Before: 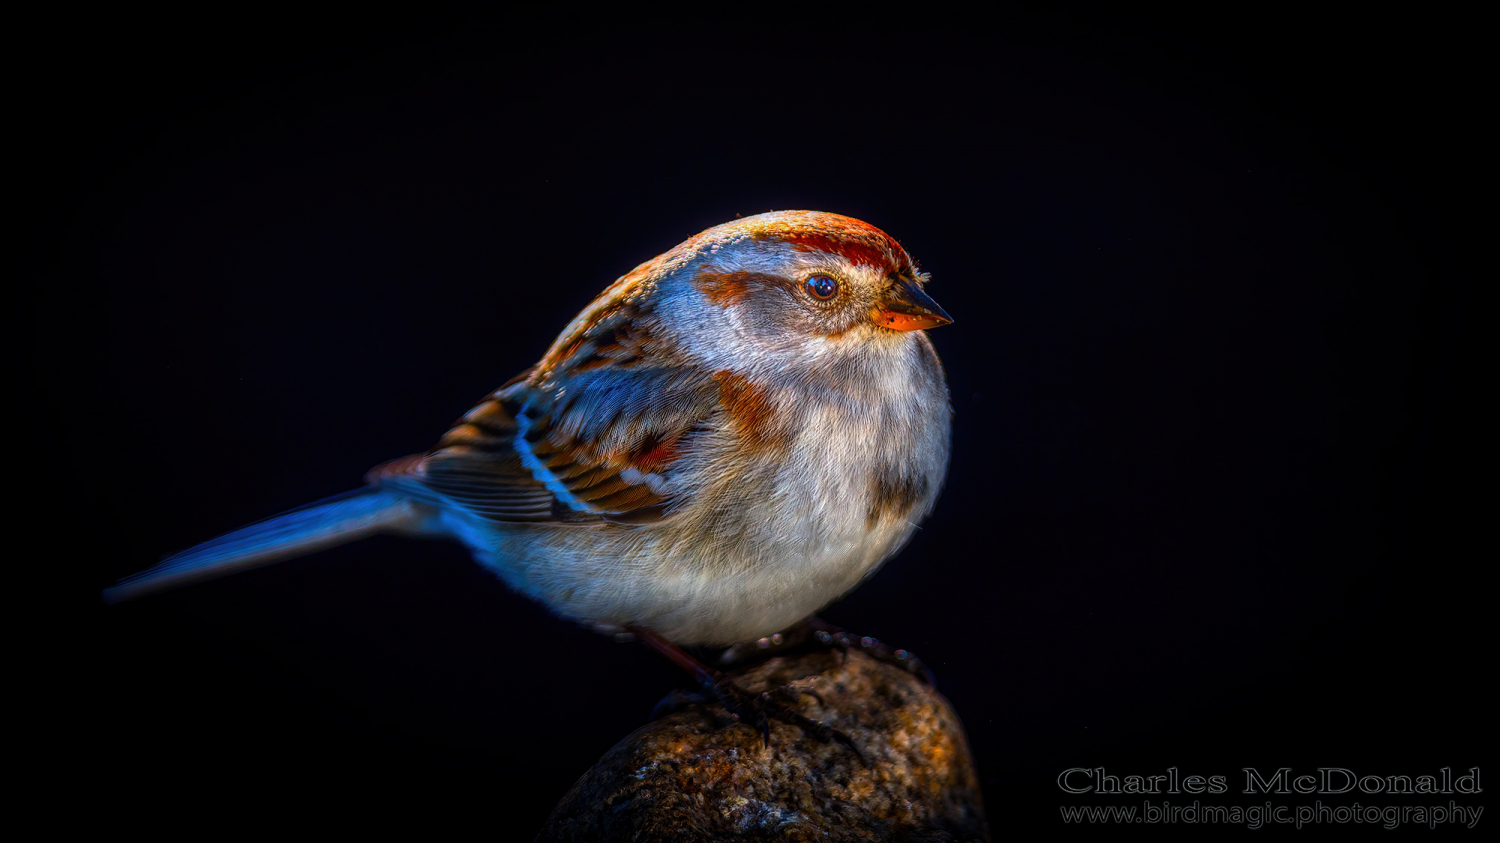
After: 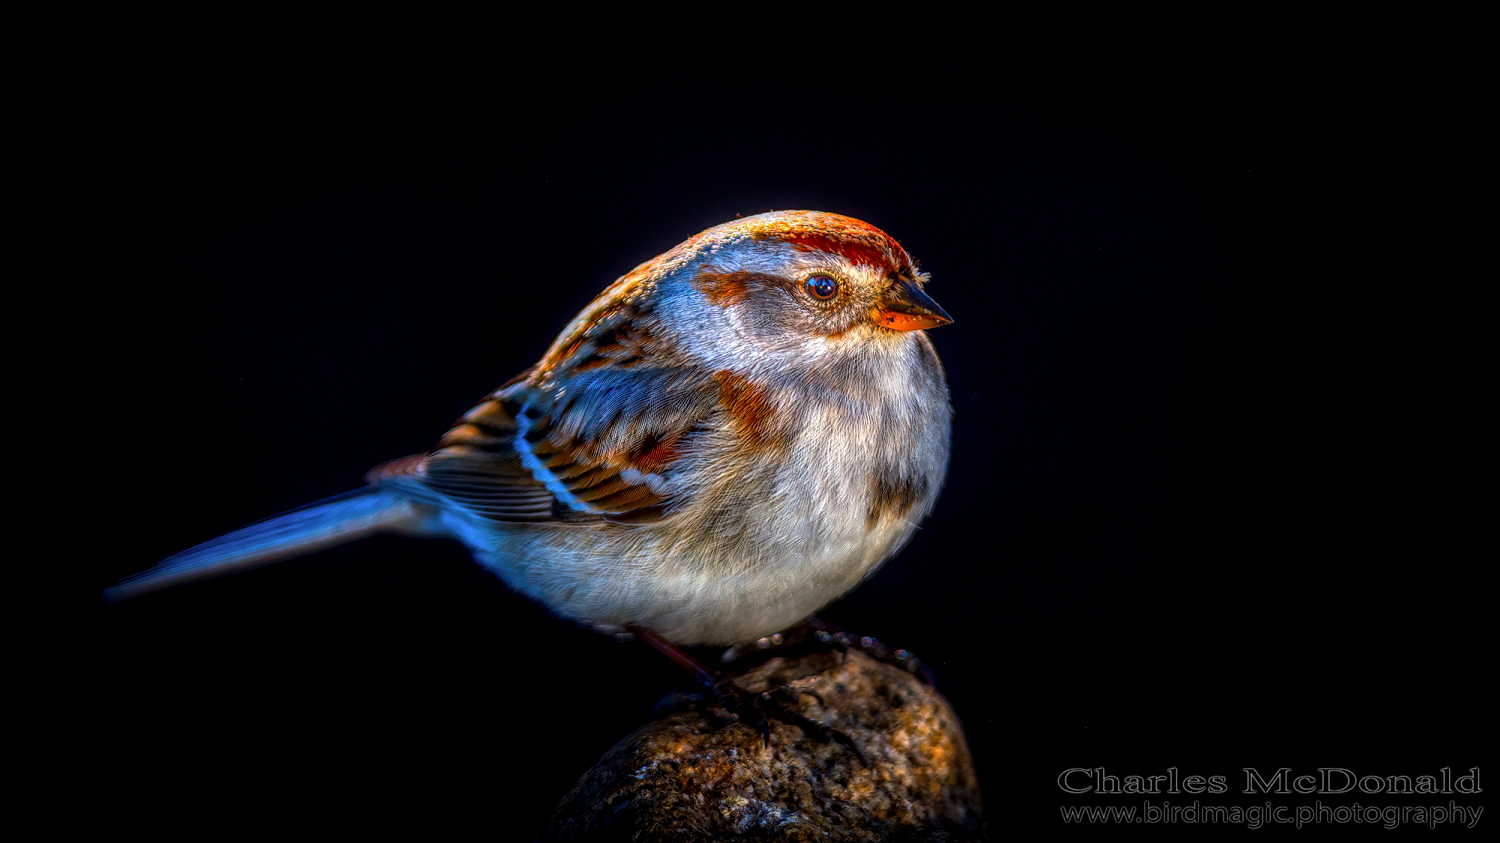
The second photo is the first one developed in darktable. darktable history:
exposure: black level correction 0.001, exposure 0.296 EV, compensate highlight preservation false
local contrast: on, module defaults
